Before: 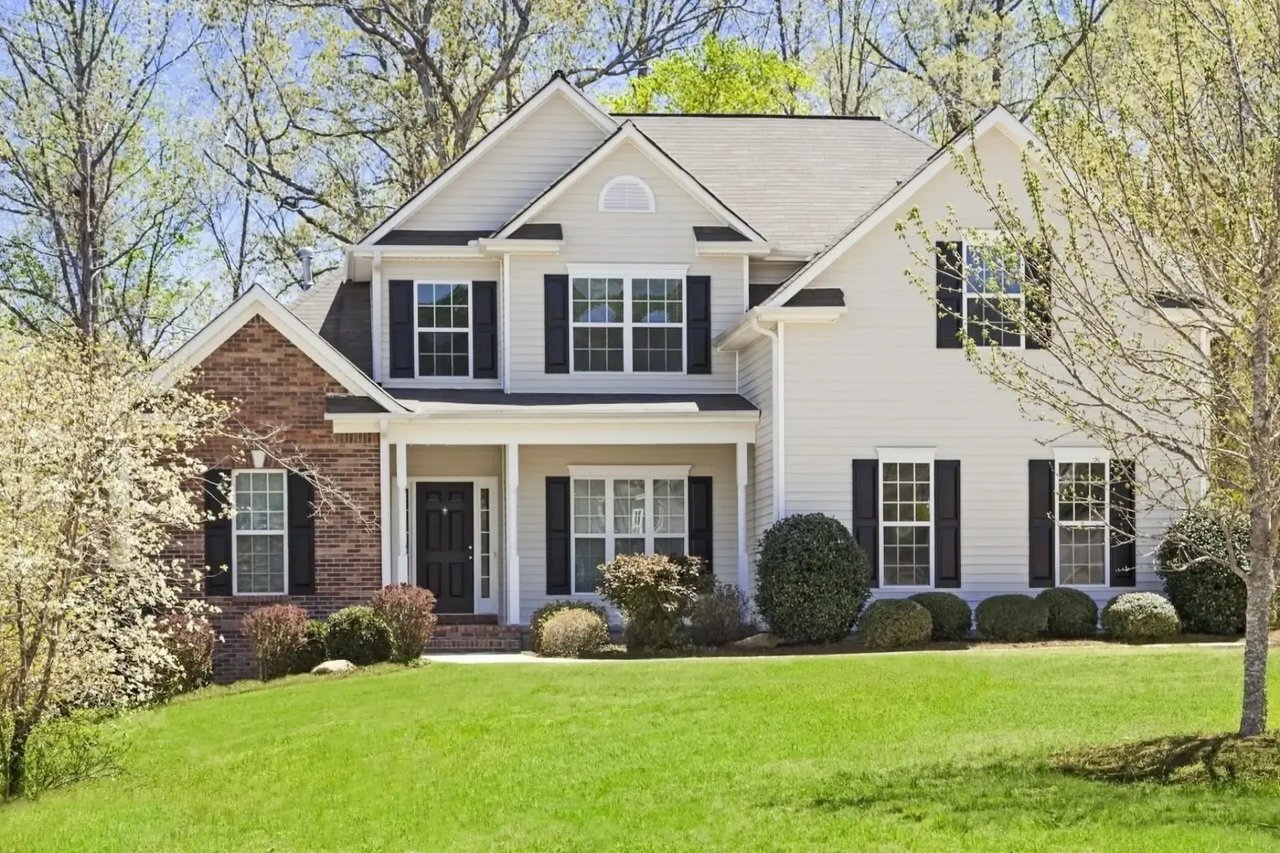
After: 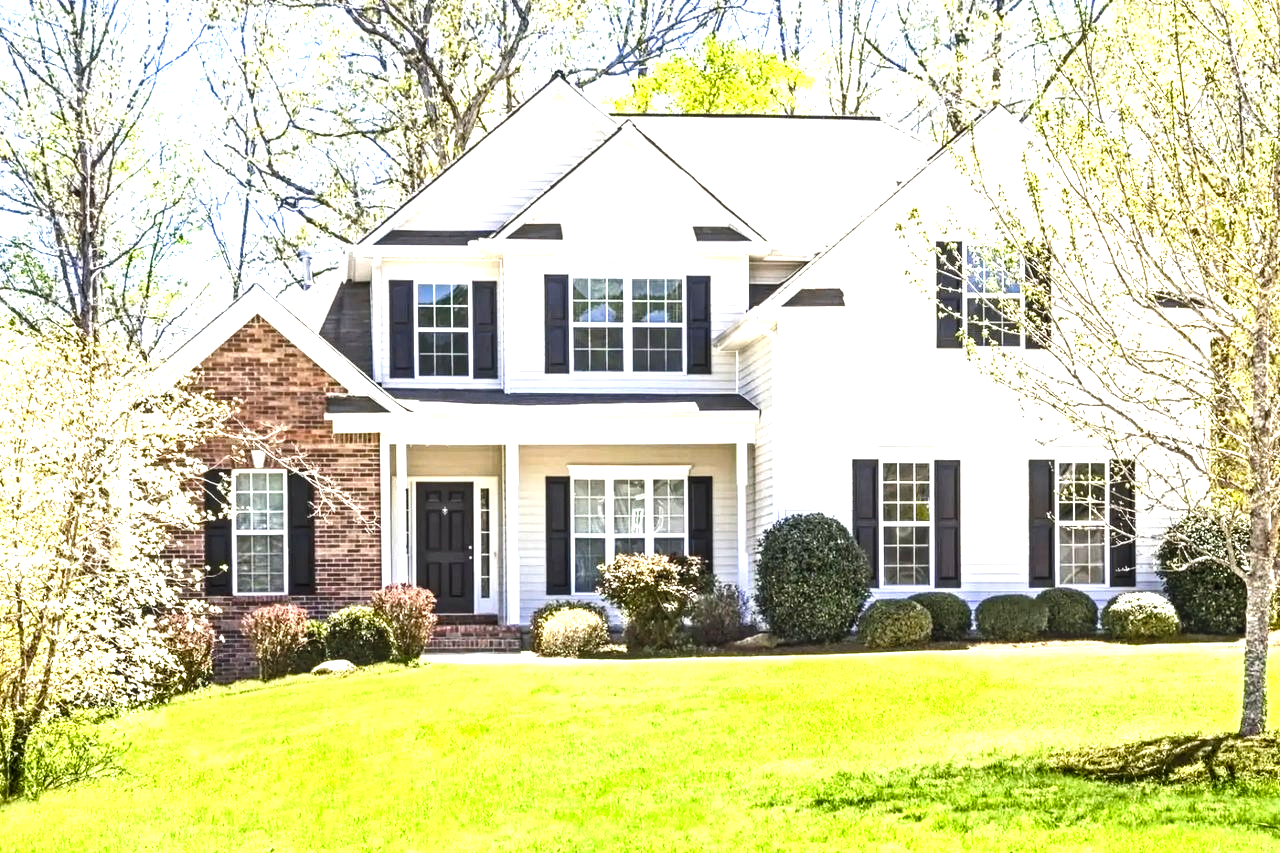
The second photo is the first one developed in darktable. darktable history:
exposure: exposure 0.603 EV, compensate highlight preservation false
tone equalizer: -8 EV -1.12 EV, -7 EV -1.01 EV, -6 EV -0.851 EV, -5 EV -0.549 EV, -3 EV 0.594 EV, -2 EV 0.861 EV, -1 EV 0.986 EV, +0 EV 1.07 EV, edges refinement/feathering 500, mask exposure compensation -1.57 EV, preserve details no
local contrast: detail 130%
color balance rgb: linear chroma grading › global chroma 8.995%, perceptual saturation grading › global saturation 20%, perceptual saturation grading › highlights -24.964%, perceptual saturation grading › shadows 23.904%
